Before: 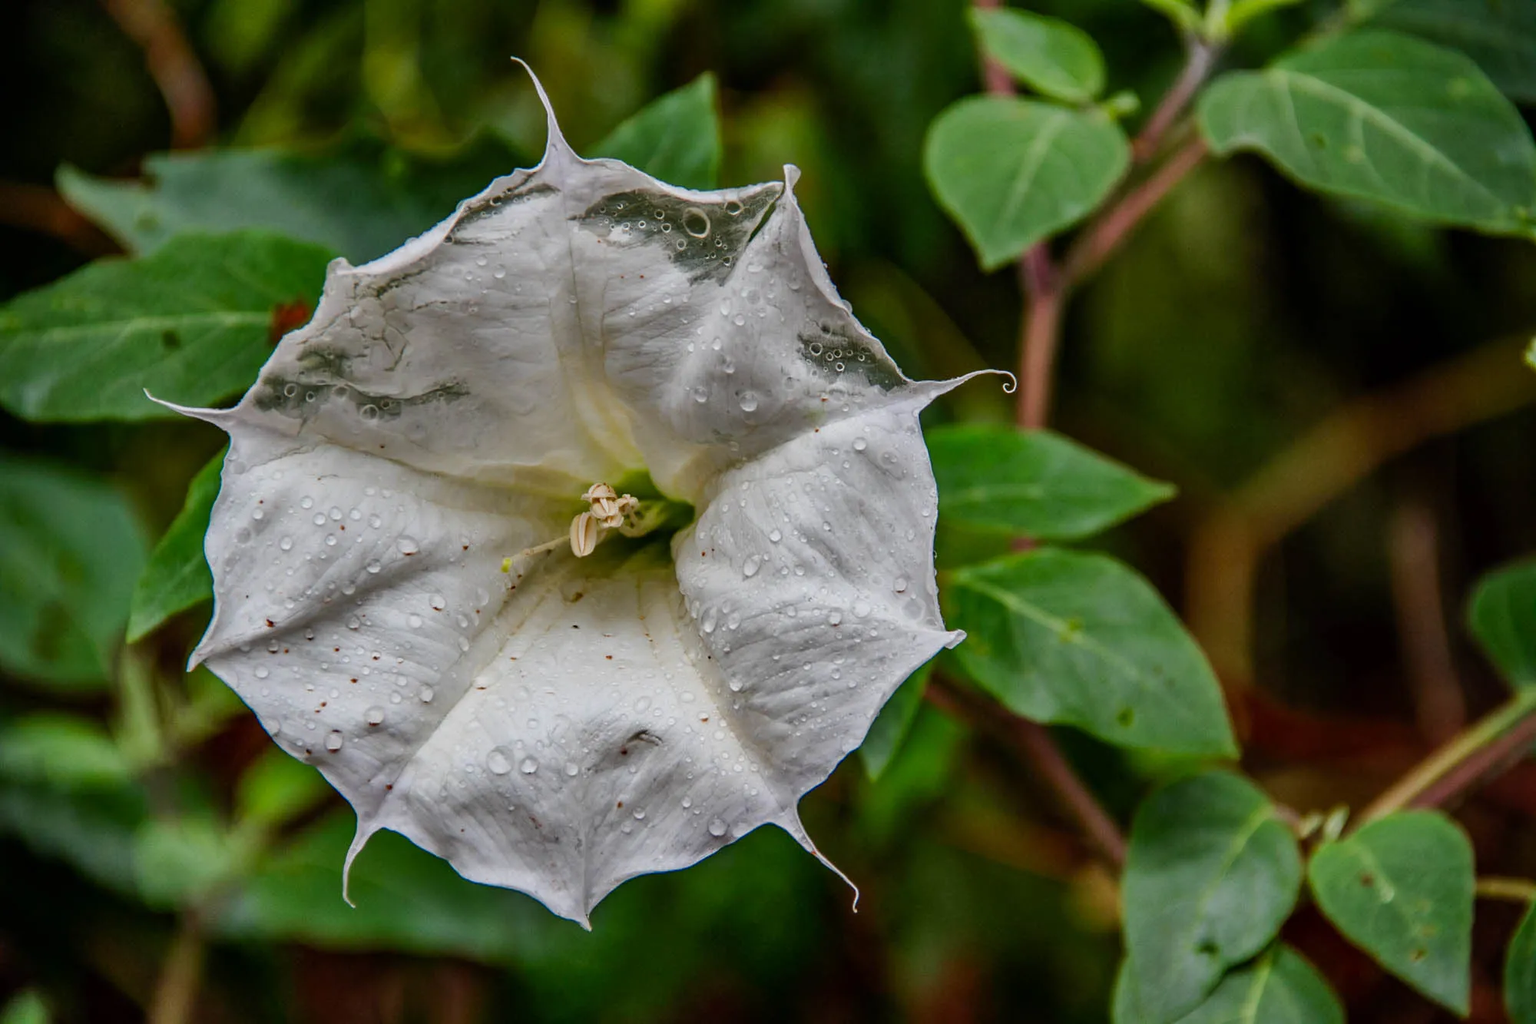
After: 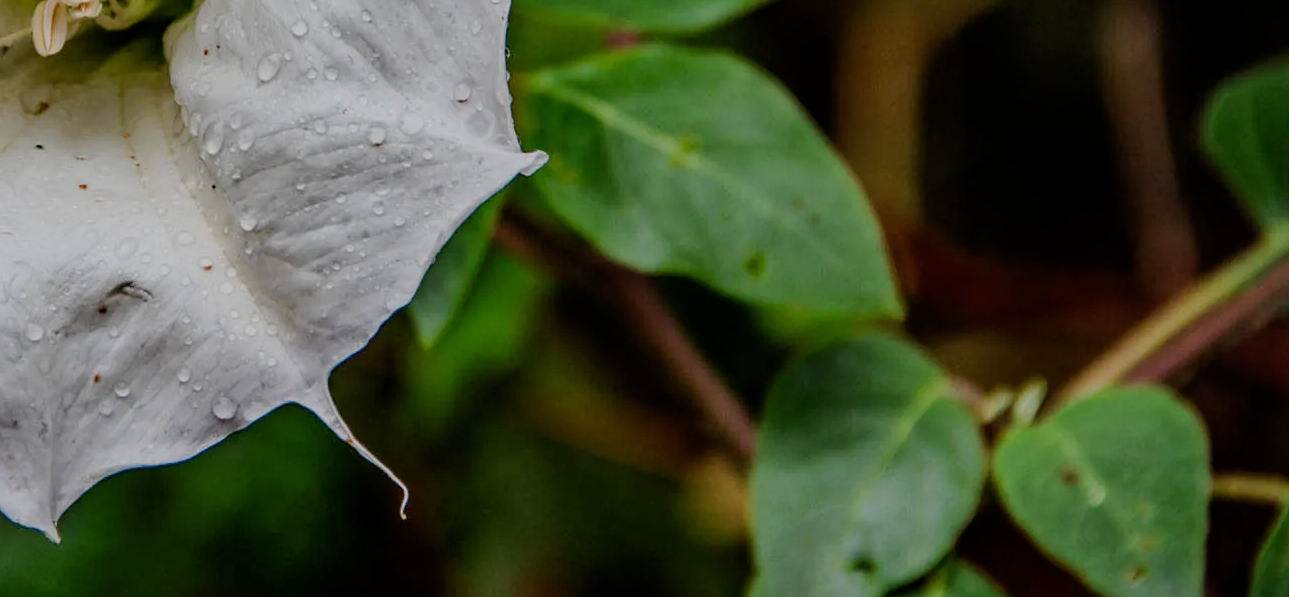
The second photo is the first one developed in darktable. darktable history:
crop and rotate: left 35.509%, top 50.238%, bottom 4.934%
filmic rgb: black relative exposure -7.65 EV, white relative exposure 4.56 EV, hardness 3.61
